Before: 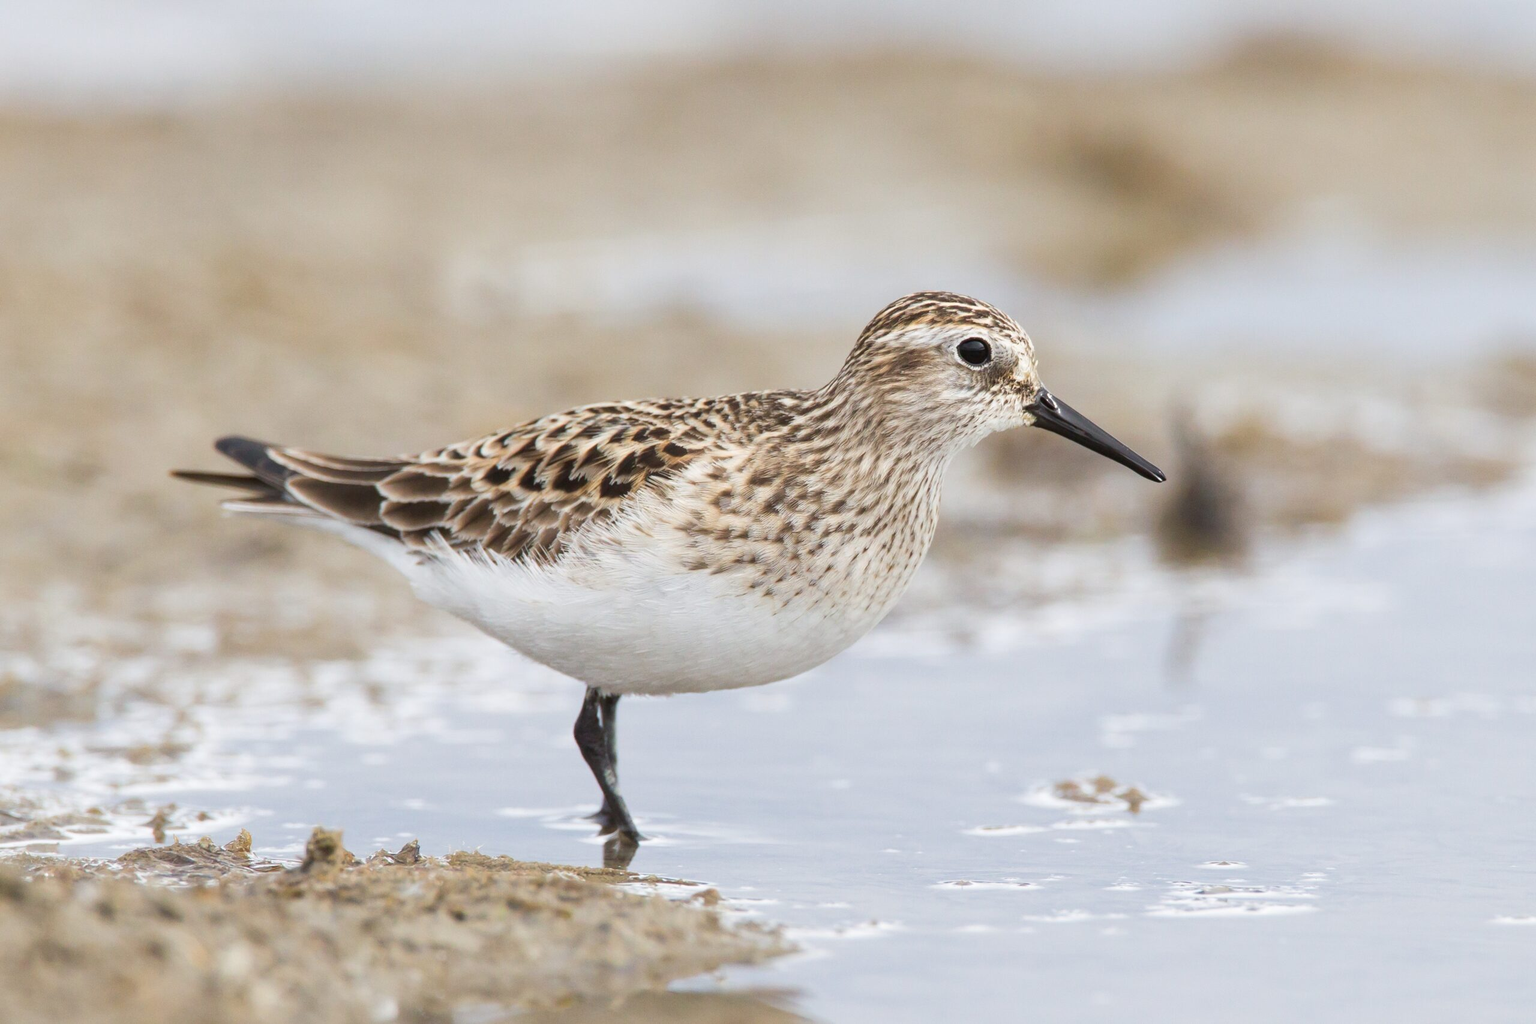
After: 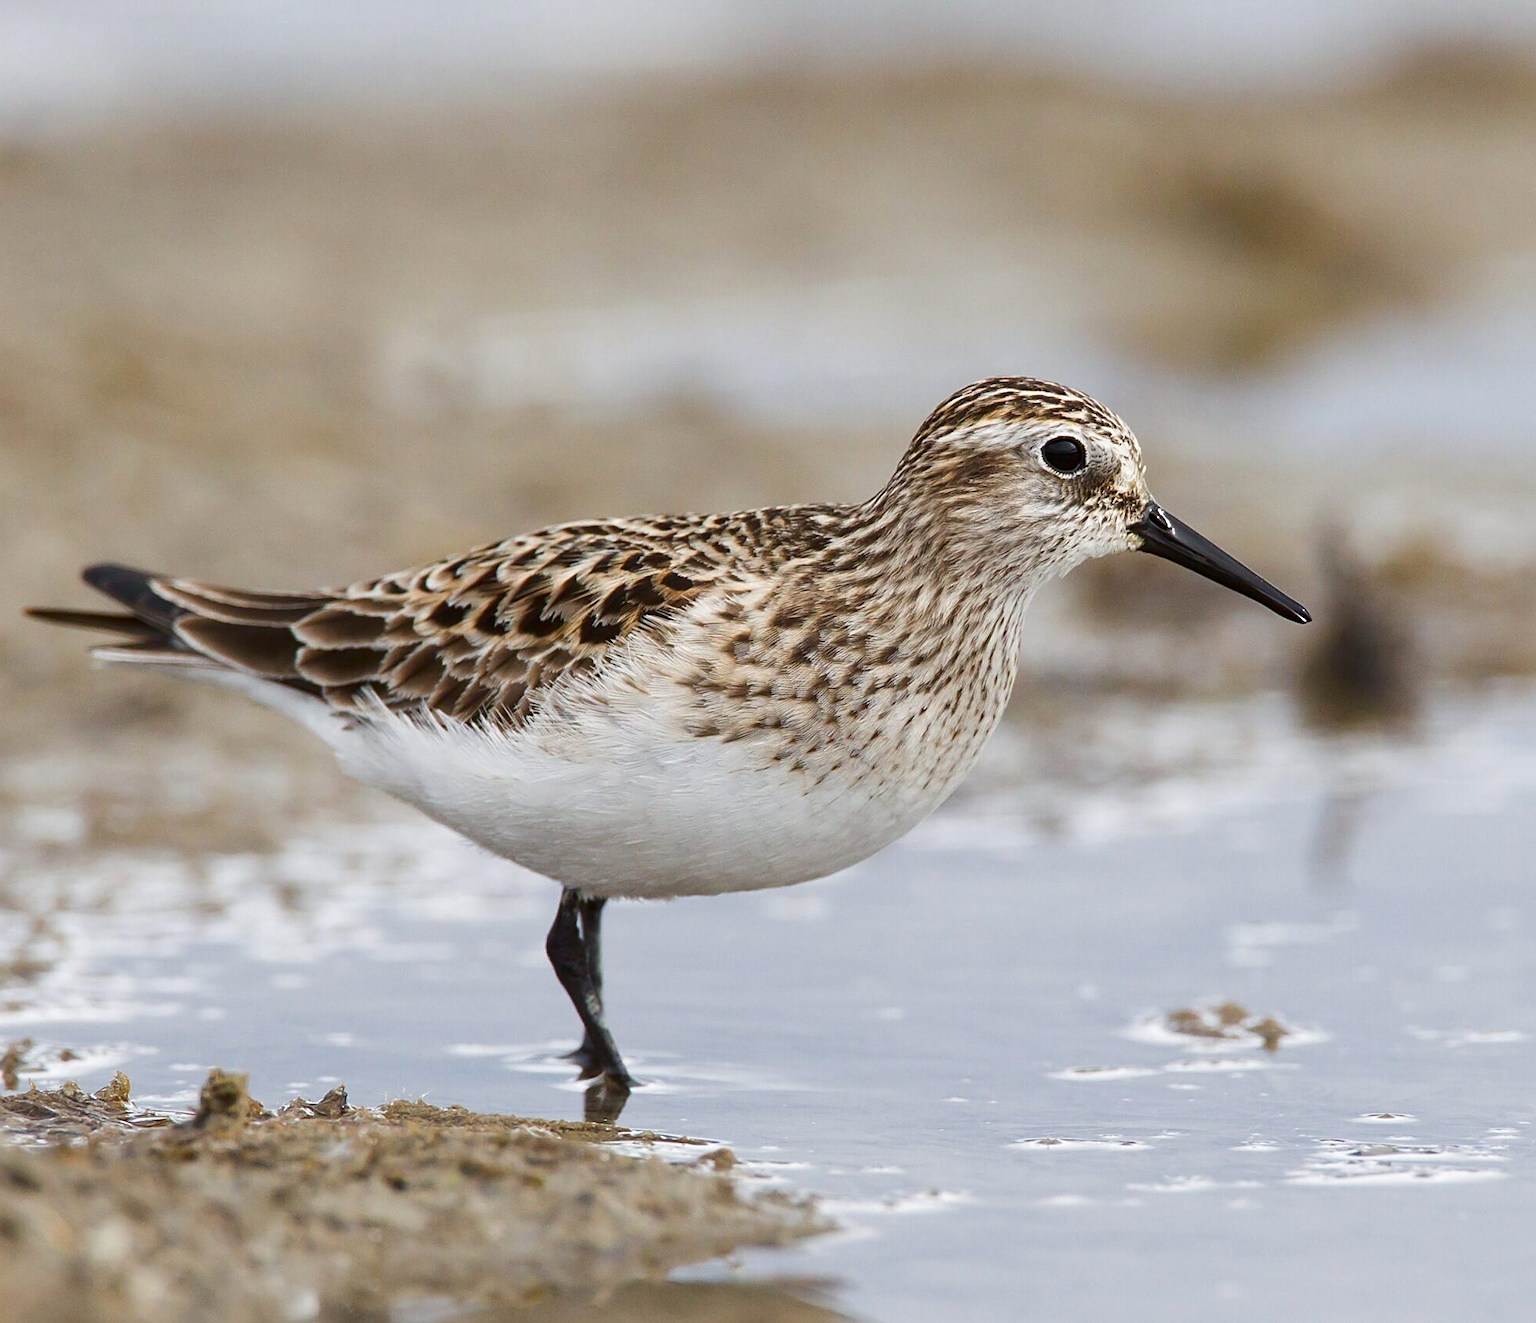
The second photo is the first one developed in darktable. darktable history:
sharpen: on, module defaults
crop: left 9.867%, right 12.734%
contrast brightness saturation: brightness -0.205, saturation 0.079
